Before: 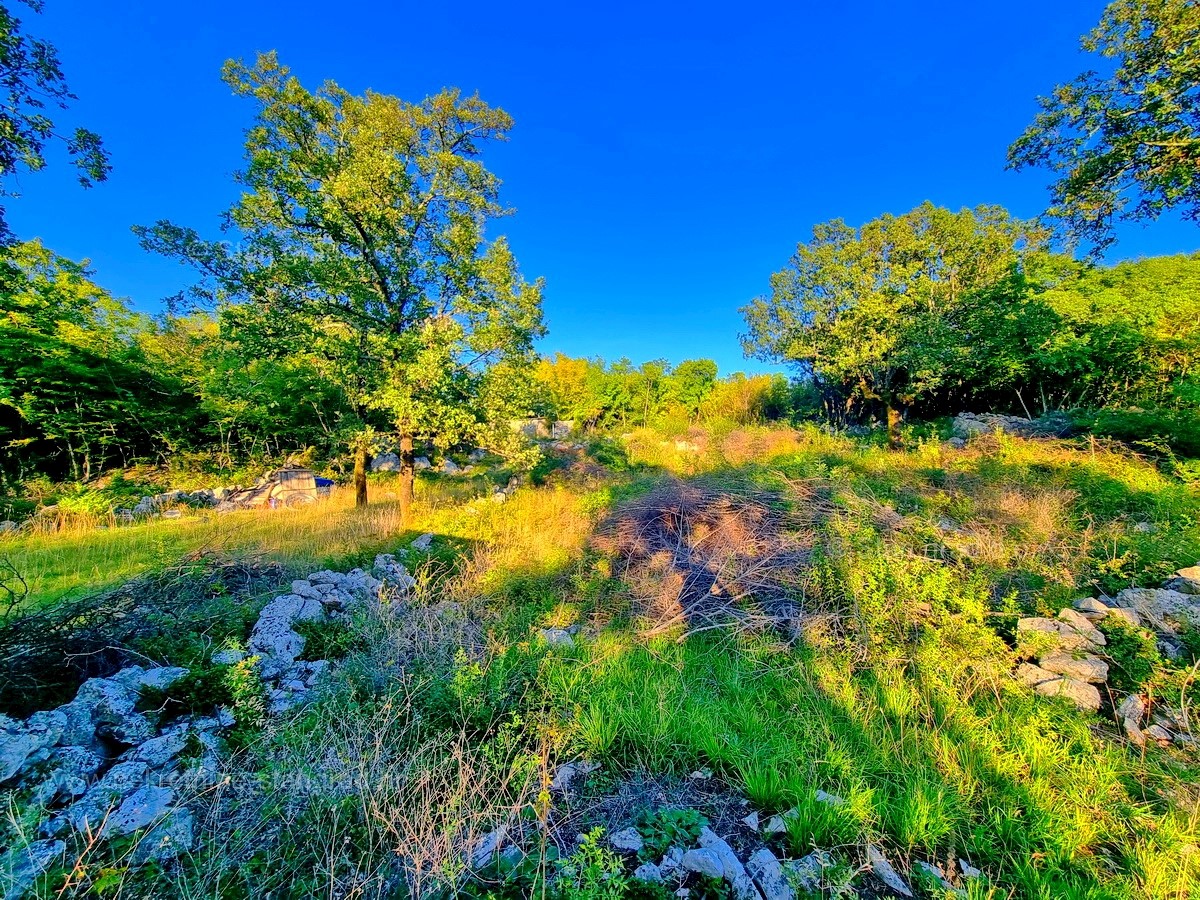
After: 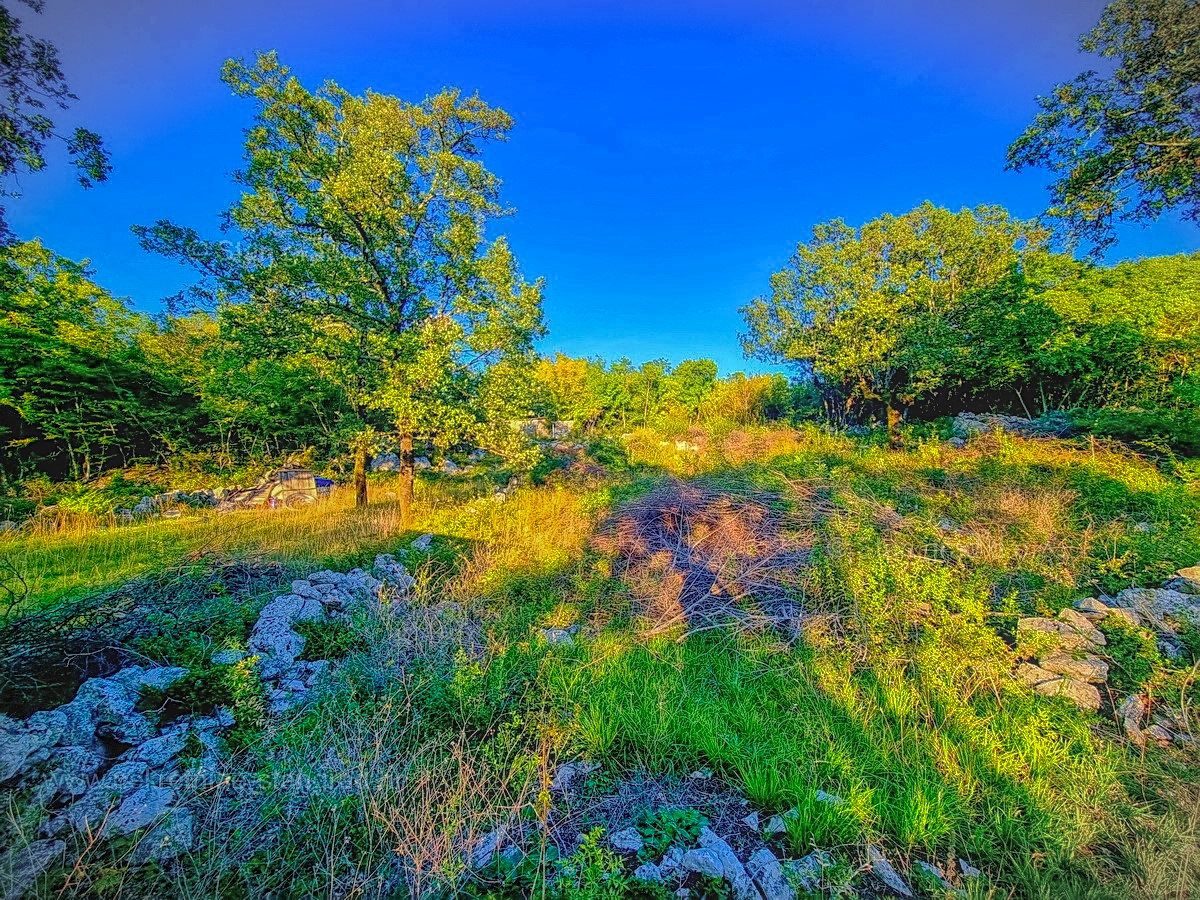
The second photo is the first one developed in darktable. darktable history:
velvia: on, module defaults
local contrast: highlights 20%, shadows 28%, detail 200%, midtone range 0.2
sharpen: on, module defaults
vignetting: fall-off start 99.46%, width/height ratio 1.324, dithering 8-bit output, unbound false
